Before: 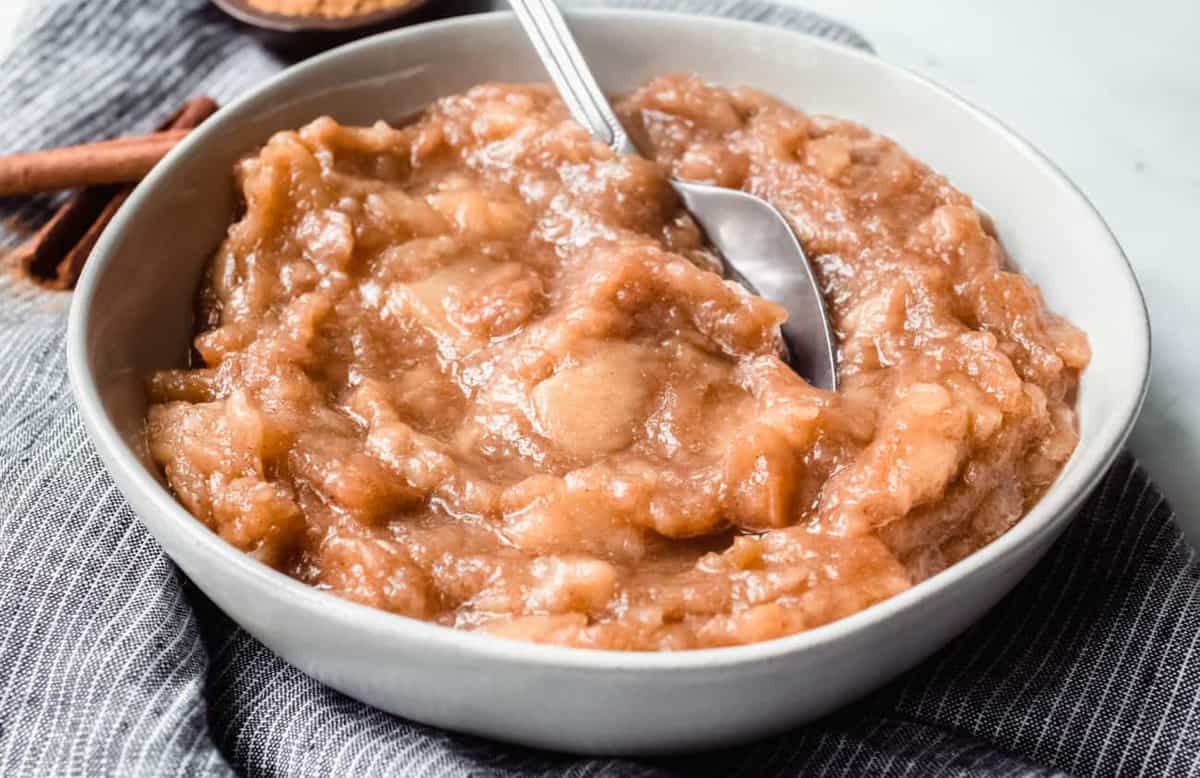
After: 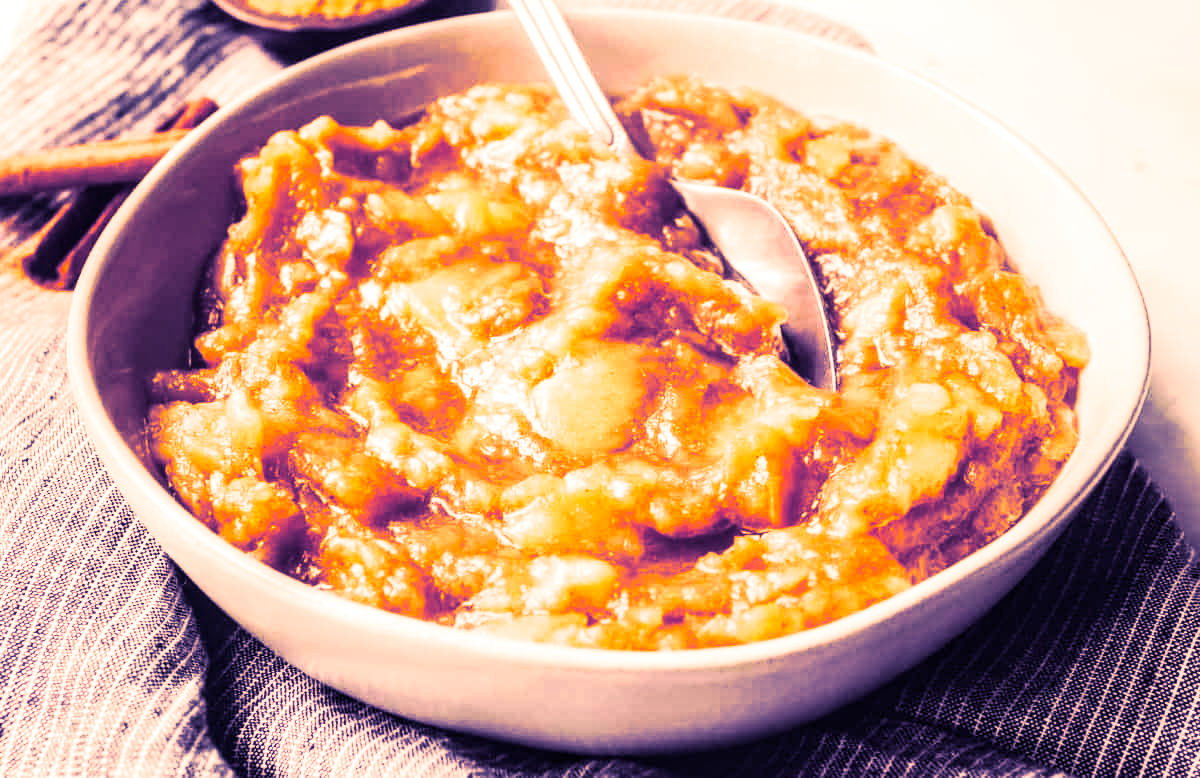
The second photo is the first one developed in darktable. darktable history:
base curve: curves: ch0 [(0, 0) (0.088, 0.125) (0.176, 0.251) (0.354, 0.501) (0.613, 0.749) (1, 0.877)], preserve colors none
exposure: black level correction 0, exposure 0.7 EV, compensate exposure bias true, compensate highlight preservation false
local contrast: on, module defaults
color correction: highlights a* 21.16, highlights b* 19.61
split-toning: shadows › hue 242.67°, shadows › saturation 0.733, highlights › hue 45.33°, highlights › saturation 0.667, balance -53.304, compress 21.15%
rgb levels: mode RGB, independent channels, levels [[0, 0.5, 1], [0, 0.521, 1], [0, 0.536, 1]]
color balance rgb: linear chroma grading › global chroma 10%, perceptual saturation grading › global saturation 5%, perceptual brilliance grading › global brilliance 4%, global vibrance 7%, saturation formula JzAzBz (2021)
